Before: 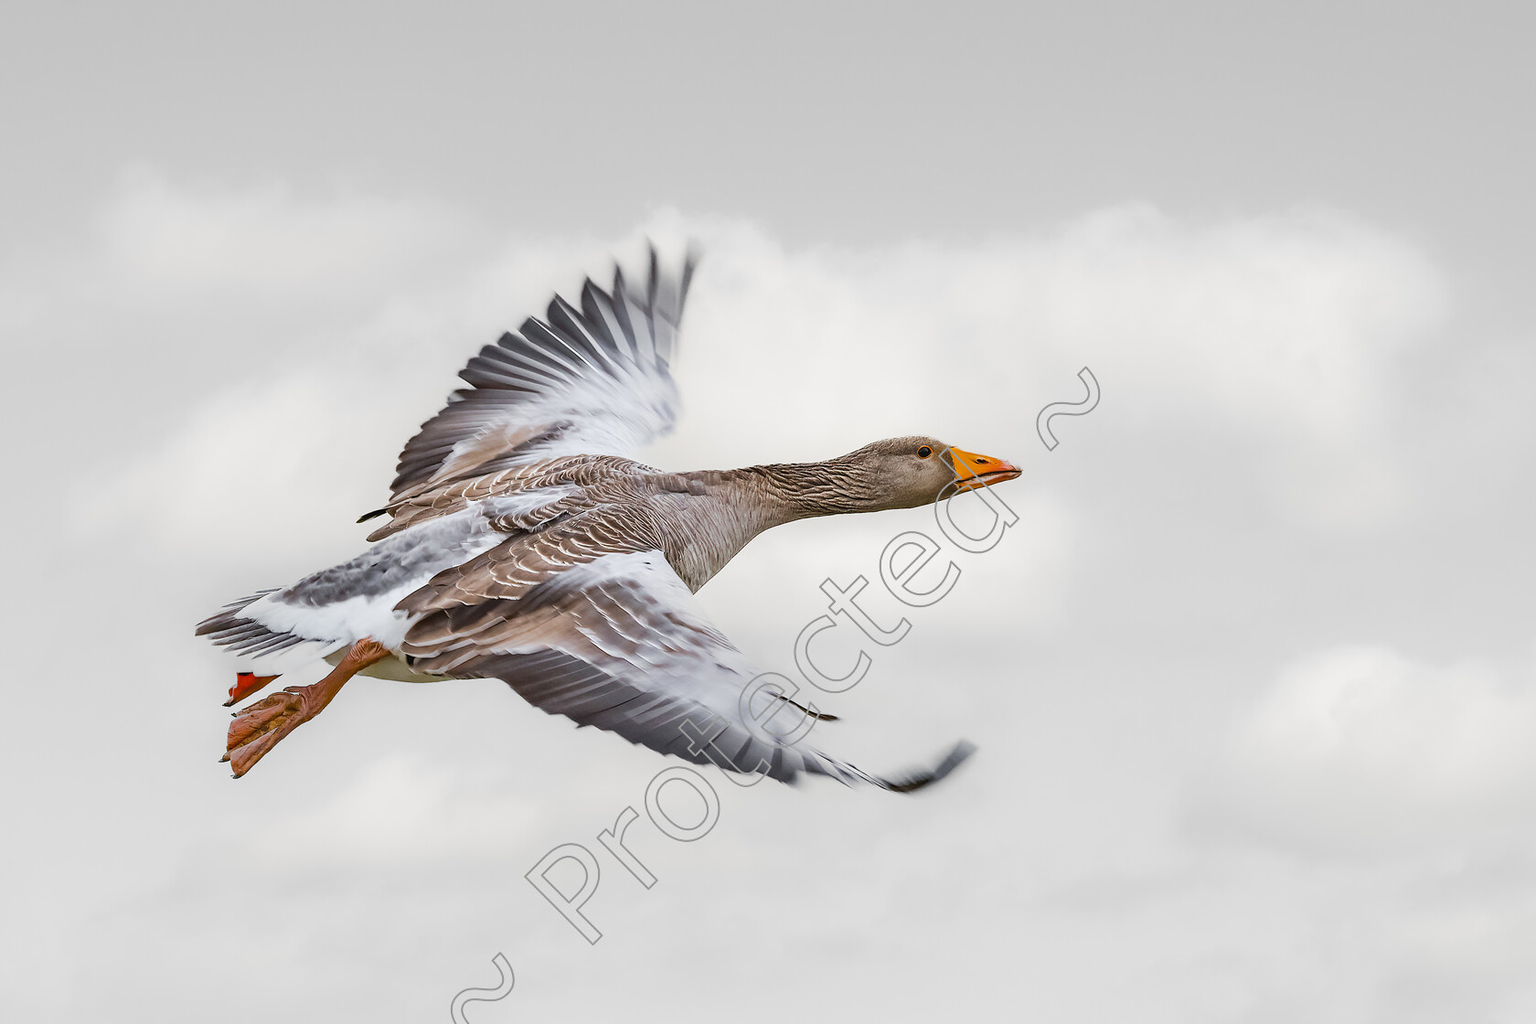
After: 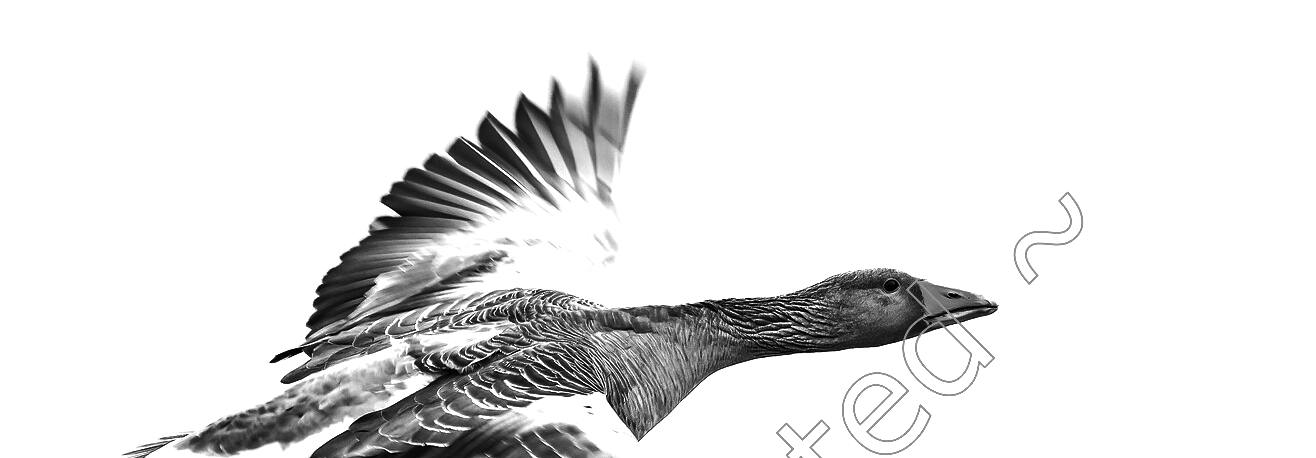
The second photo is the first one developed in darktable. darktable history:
contrast brightness saturation: contrast -0.028, brightness -0.6, saturation -0.999
color calibration: output gray [0.267, 0.423, 0.261, 0], gray › normalize channels true, x 0.343, y 0.357, temperature 5102.15 K, gamut compression 0.003
exposure: black level correction 0, exposure 0.897 EV, compensate highlight preservation false
crop: left 7.148%, top 18.698%, right 14.5%, bottom 40.402%
